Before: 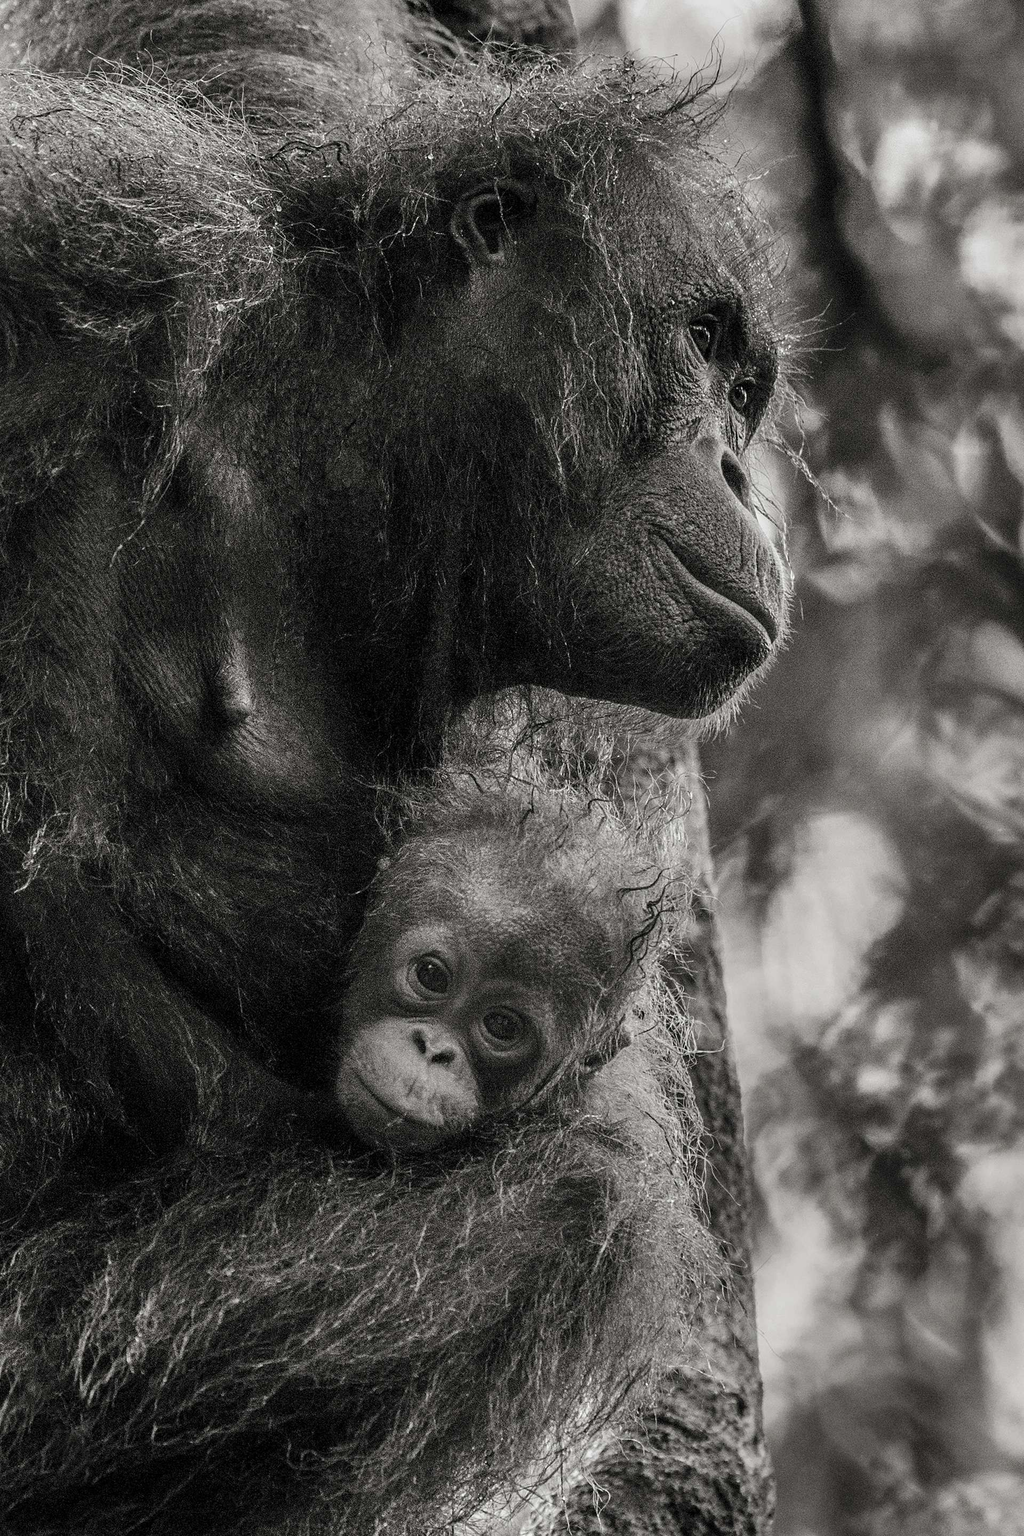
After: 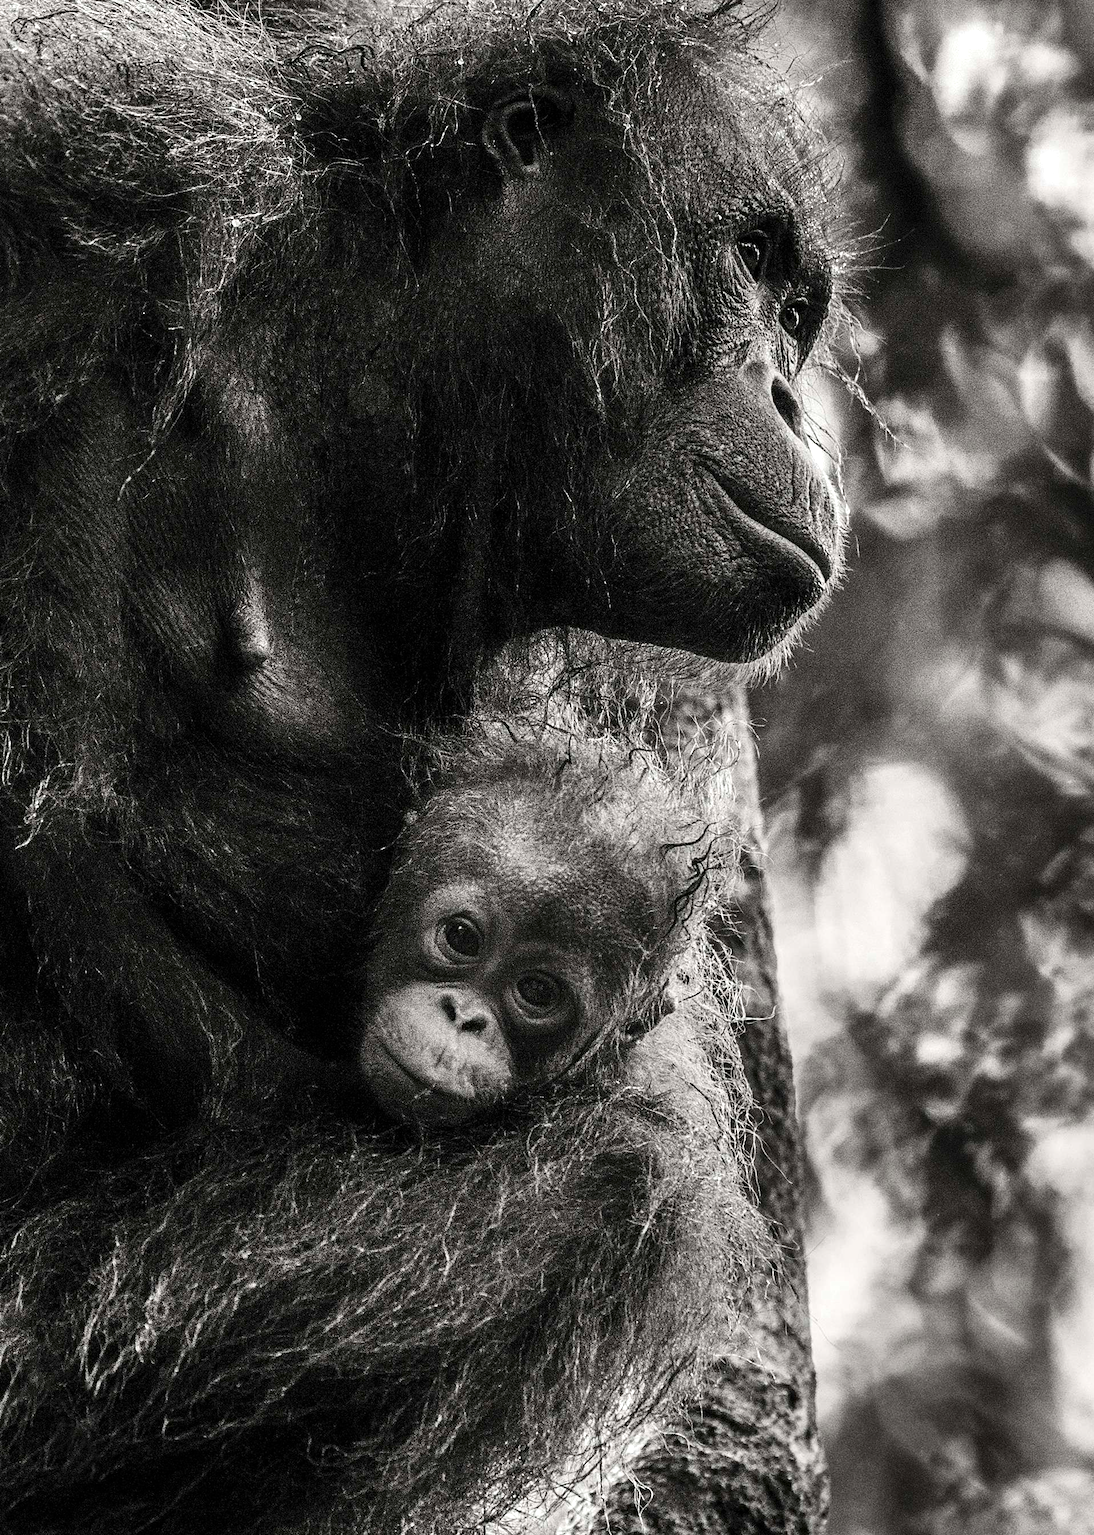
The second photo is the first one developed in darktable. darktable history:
contrast brightness saturation: contrast 0.189, brightness -0.113, saturation 0.209
crop and rotate: top 6.492%
exposure: exposure 0.611 EV, compensate highlight preservation false
color zones: curves: ch0 [(0, 0.5) (0.125, 0.4) (0.25, 0.5) (0.375, 0.4) (0.5, 0.4) (0.625, 0.35) (0.75, 0.35) (0.875, 0.5)]; ch1 [(0, 0.35) (0.125, 0.45) (0.25, 0.35) (0.375, 0.35) (0.5, 0.35) (0.625, 0.35) (0.75, 0.45) (0.875, 0.35)]; ch2 [(0, 0.6) (0.125, 0.5) (0.25, 0.5) (0.375, 0.6) (0.5, 0.6) (0.625, 0.5) (0.75, 0.5) (0.875, 0.5)]
